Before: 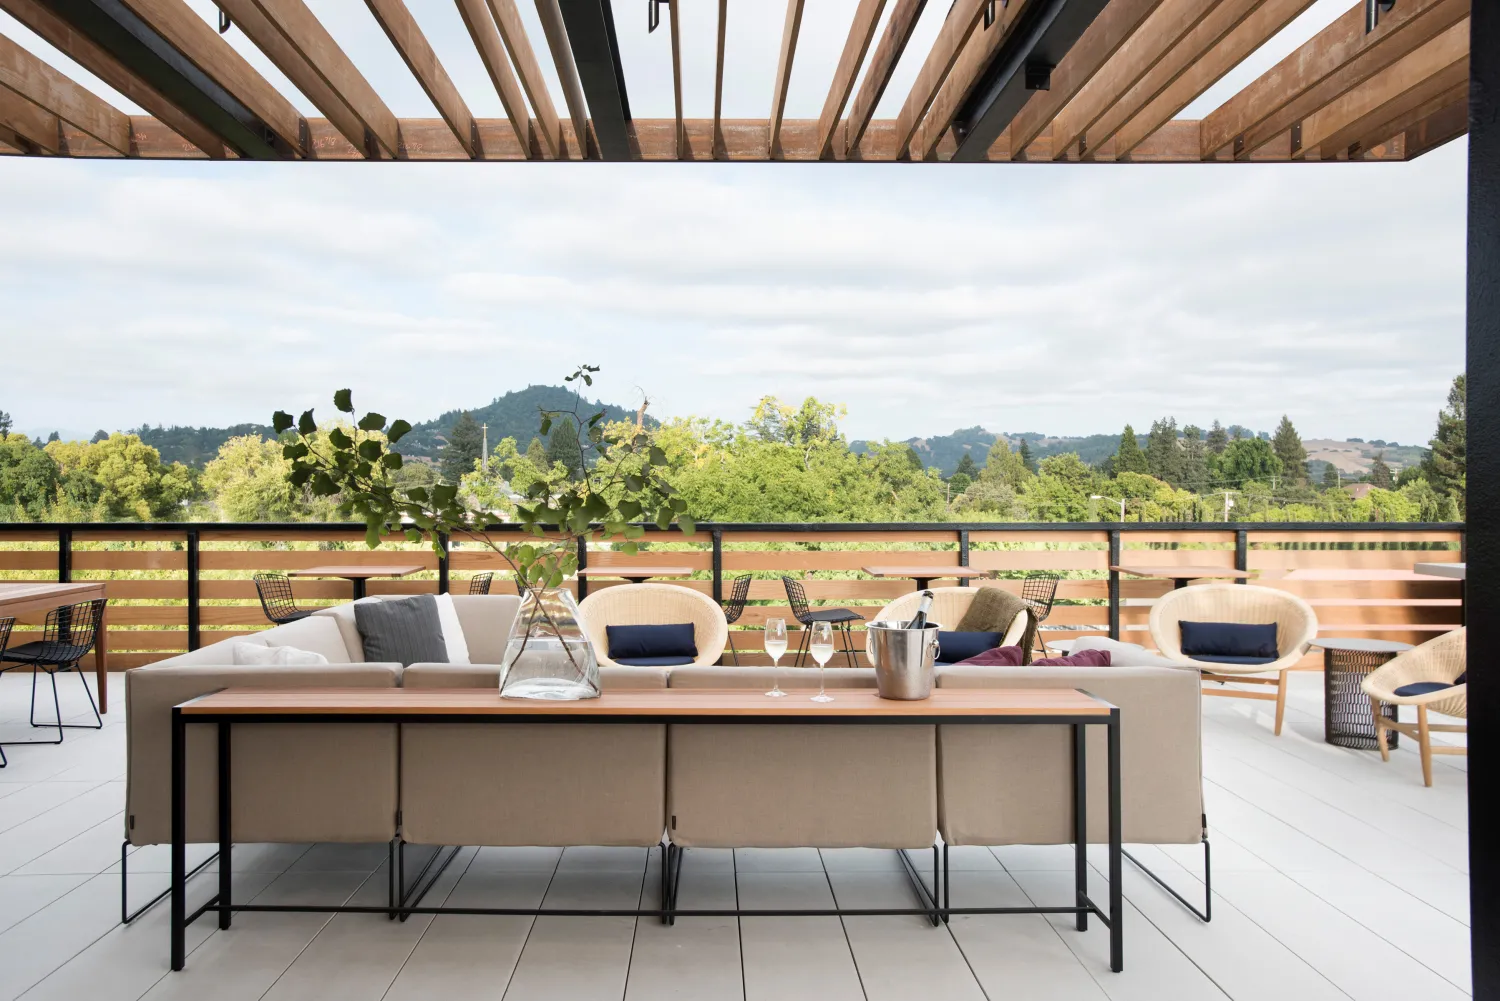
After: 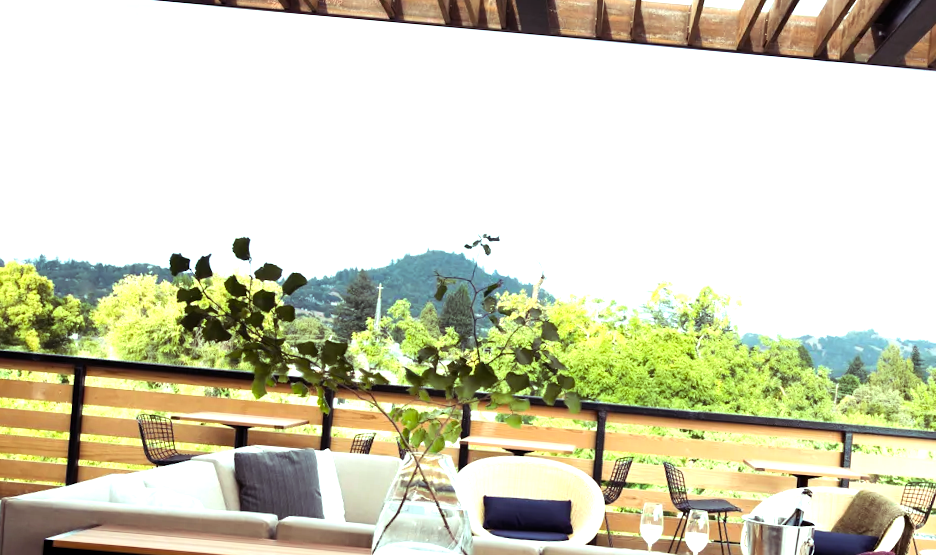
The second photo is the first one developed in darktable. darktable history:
tone equalizer: -8 EV -0.75 EV, -7 EV -0.7 EV, -6 EV -0.6 EV, -5 EV -0.4 EV, -3 EV 0.4 EV, -2 EV 0.6 EV, -1 EV 0.7 EV, +0 EV 0.75 EV, edges refinement/feathering 500, mask exposure compensation -1.57 EV, preserve details no
color balance rgb: shadows lift › luminance 0.49%, shadows lift › chroma 6.83%, shadows lift › hue 300.29°, power › hue 208.98°, highlights gain › luminance 20.24%, highlights gain › chroma 2.73%, highlights gain › hue 173.85°, perceptual saturation grading › global saturation 18.05%
crop and rotate: angle -4.99°, left 2.122%, top 6.945%, right 27.566%, bottom 30.519%
